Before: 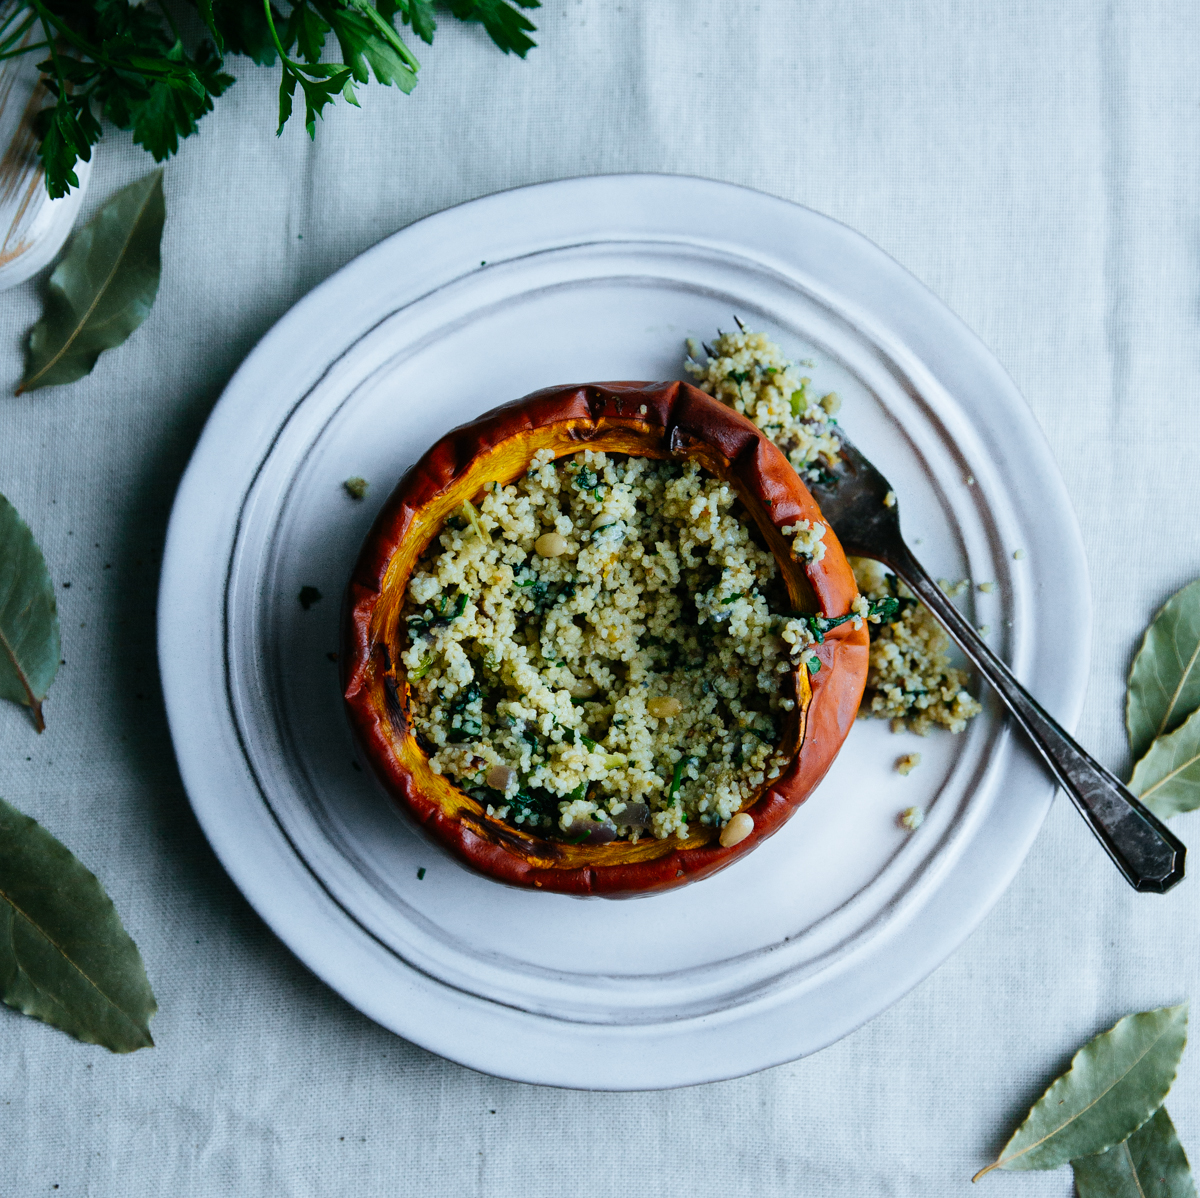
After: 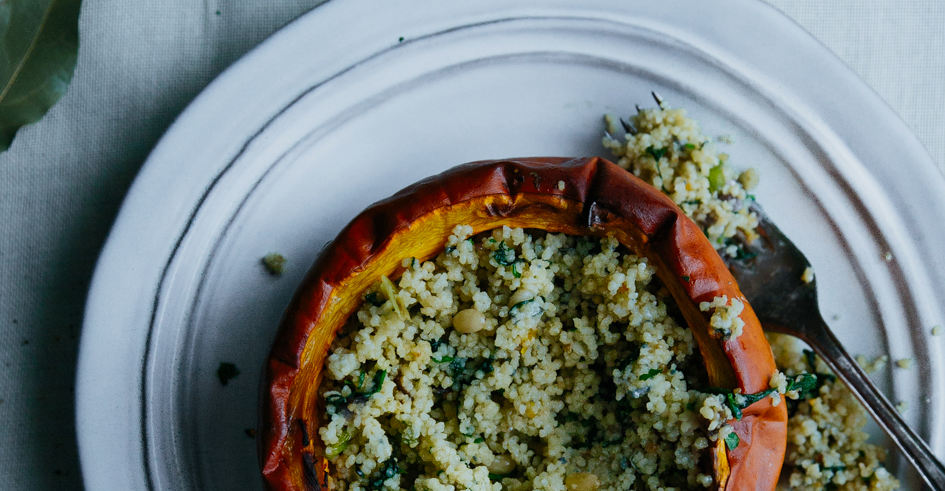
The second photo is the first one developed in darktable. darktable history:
crop: left 6.846%, top 18.7%, right 14.359%, bottom 40.25%
tone equalizer: -8 EV 0.23 EV, -7 EV 0.445 EV, -6 EV 0.422 EV, -5 EV 0.276 EV, -3 EV -0.271 EV, -2 EV -0.414 EV, -1 EV -0.397 EV, +0 EV -0.247 EV
